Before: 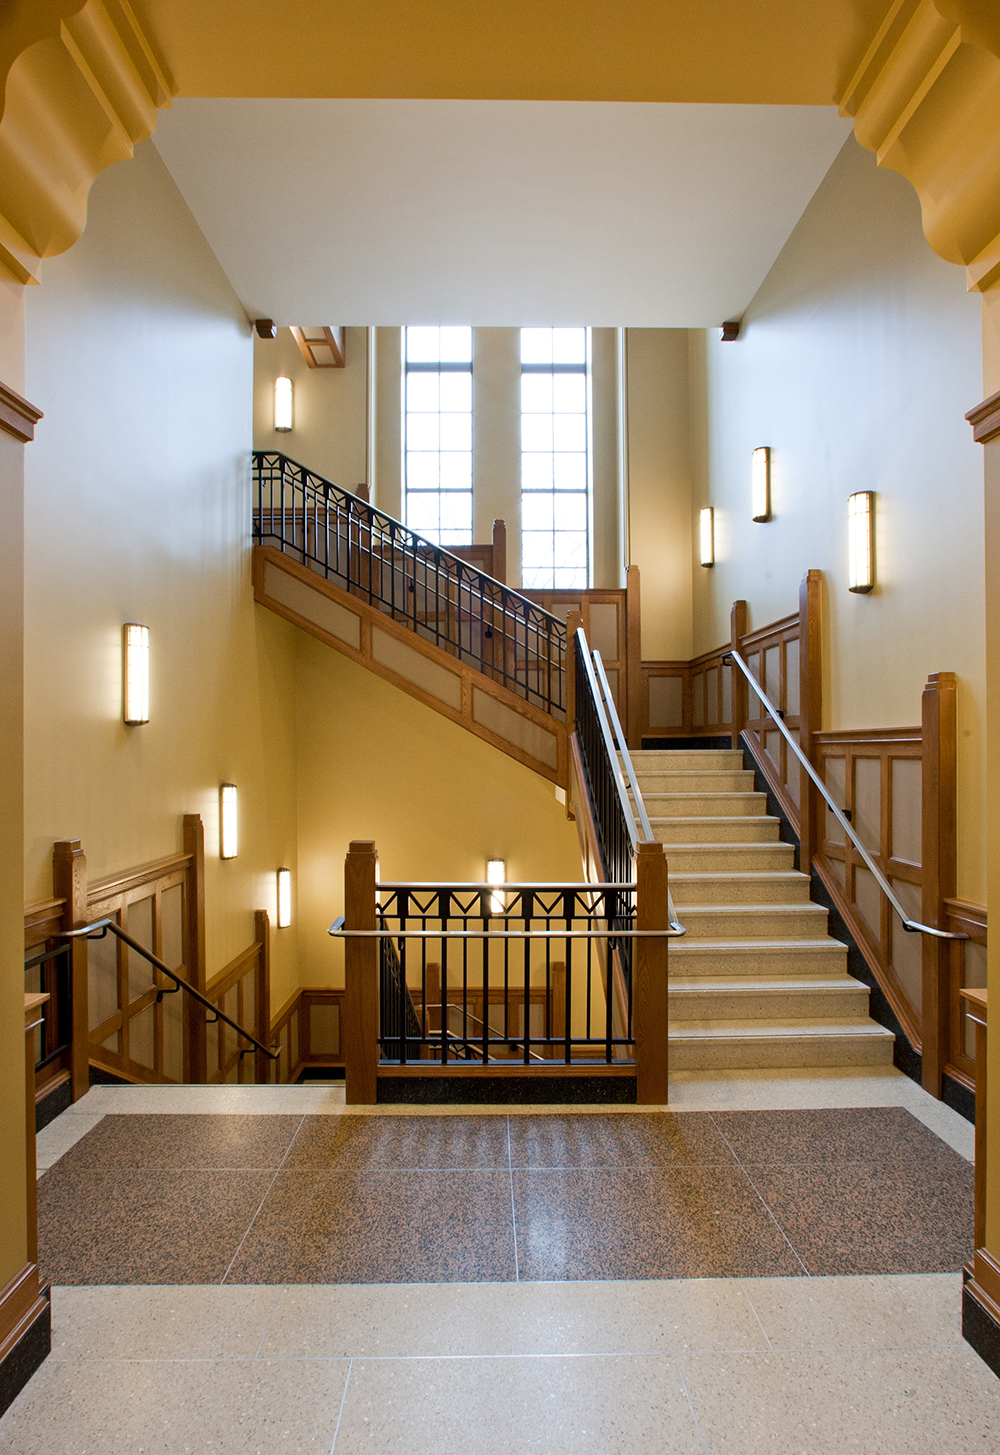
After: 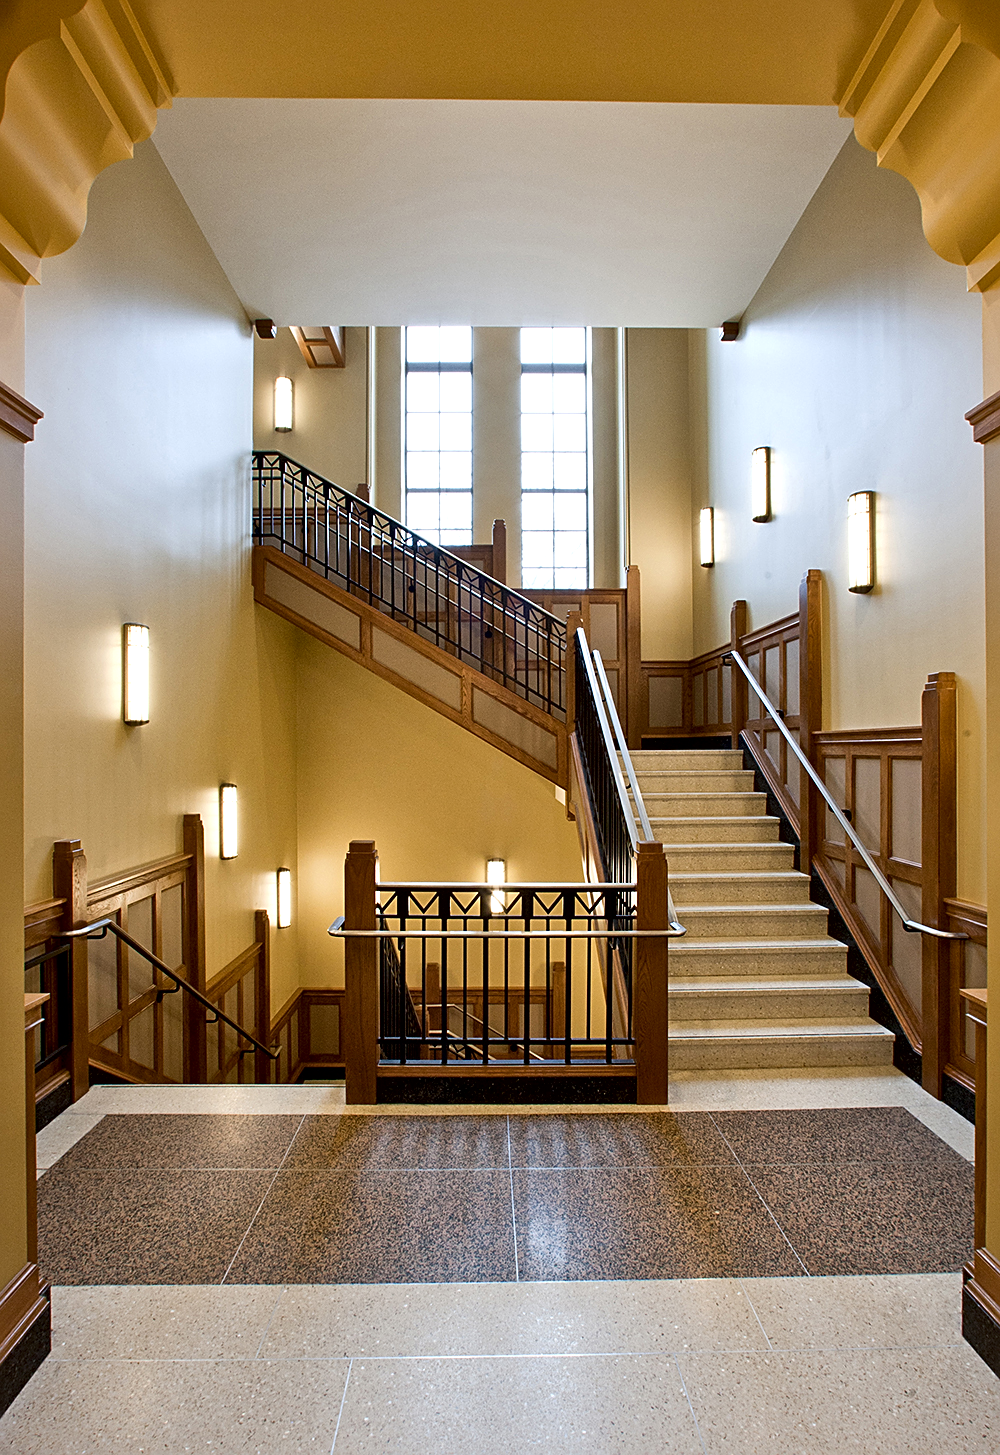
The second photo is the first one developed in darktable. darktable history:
local contrast: mode bilateral grid, contrast 25, coarseness 60, detail 152%, midtone range 0.2
sharpen: on, module defaults
